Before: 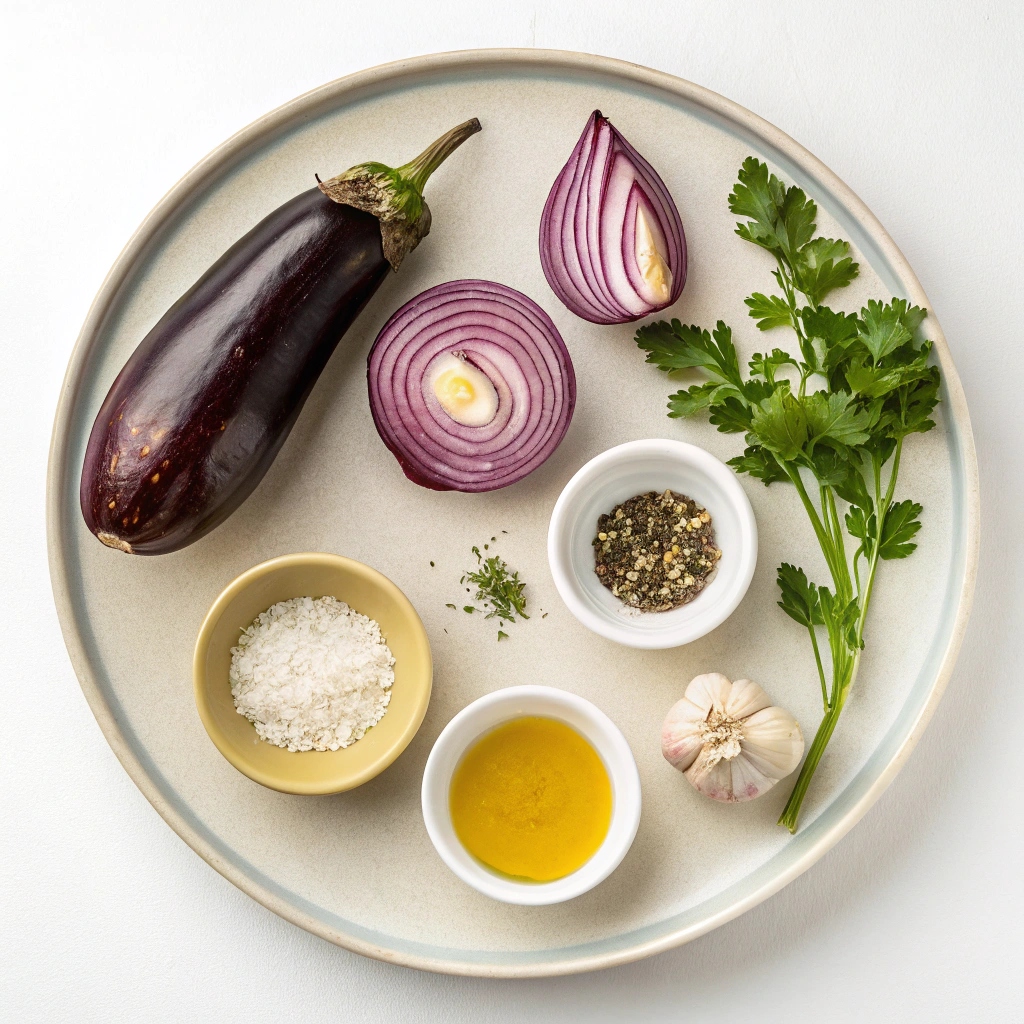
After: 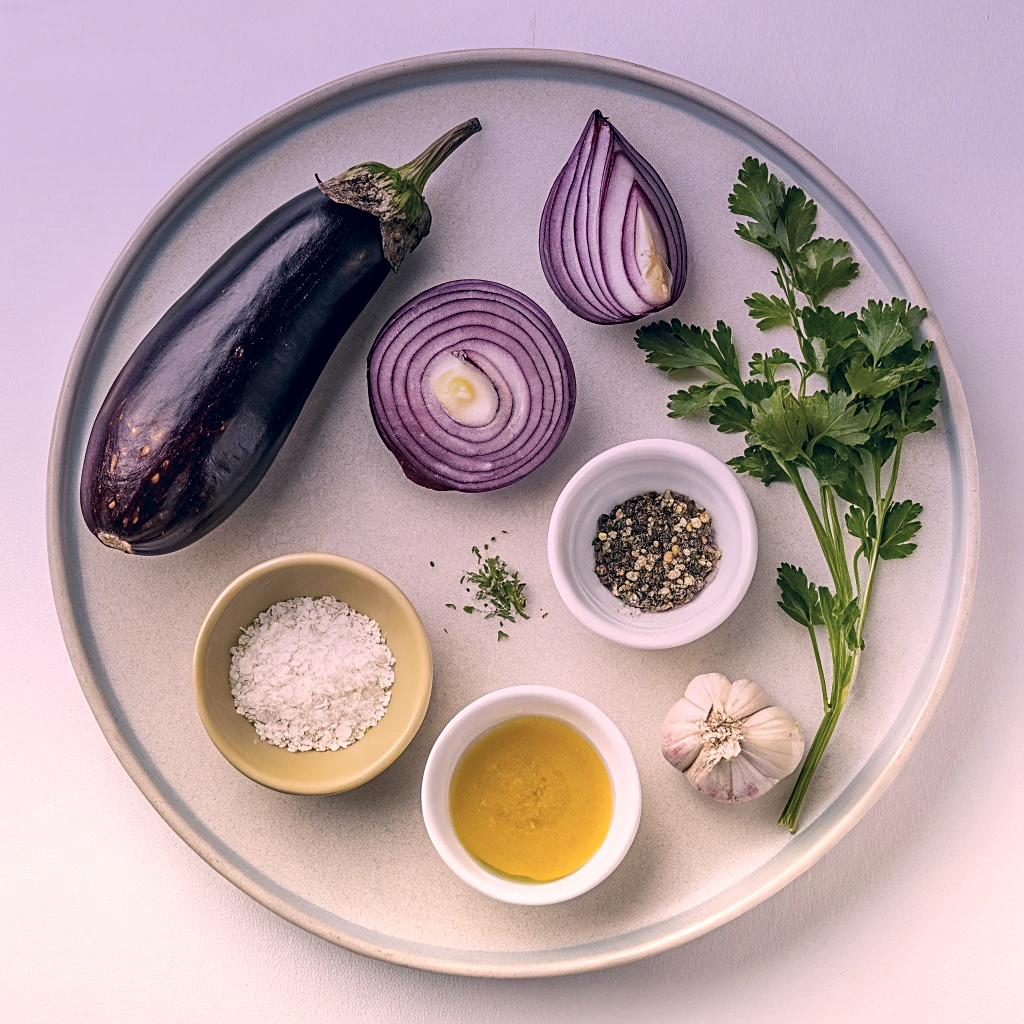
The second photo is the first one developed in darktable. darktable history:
local contrast: on, module defaults
sharpen: on, module defaults
graduated density: hue 238.83°, saturation 50%
color correction: highlights a* 14.46, highlights b* 5.85, shadows a* -5.53, shadows b* -15.24, saturation 0.85
